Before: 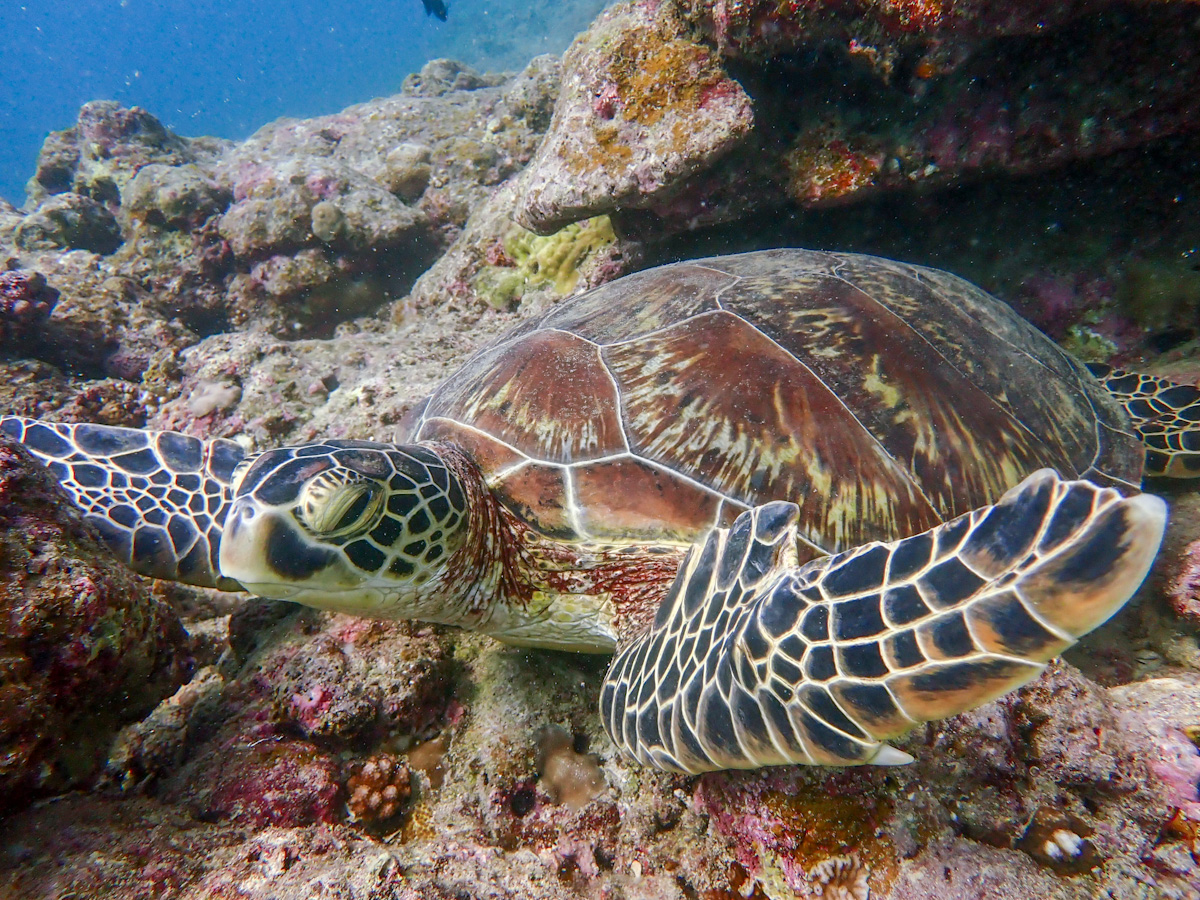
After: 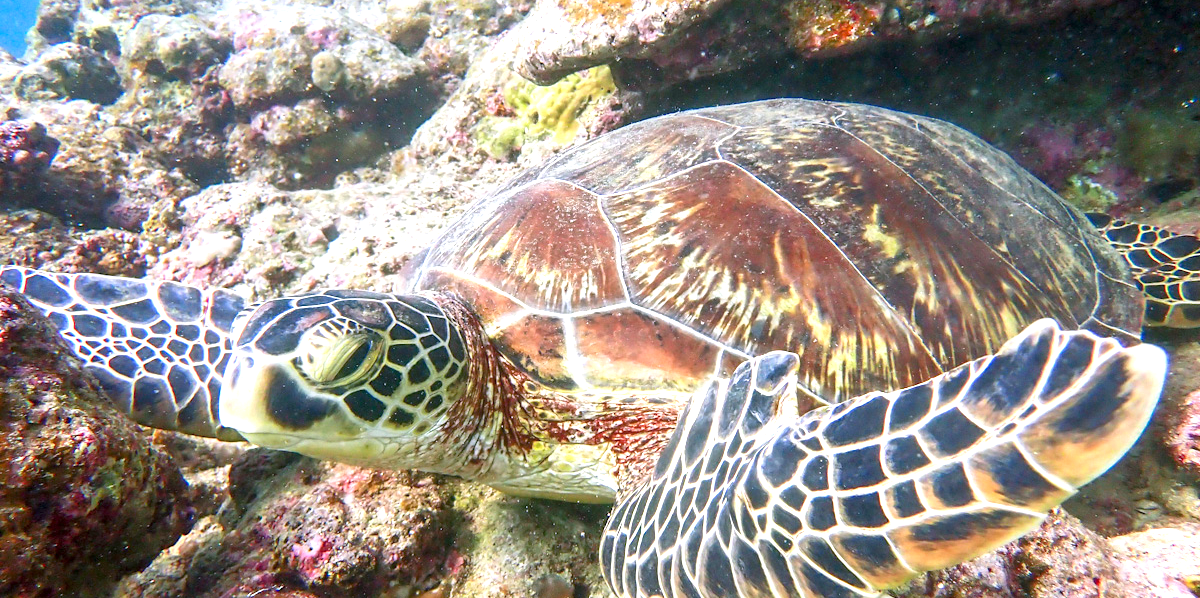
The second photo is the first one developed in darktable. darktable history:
exposure: exposure 1.207 EV, compensate exposure bias true, compensate highlight preservation false
crop: top 16.728%, bottom 16.736%
